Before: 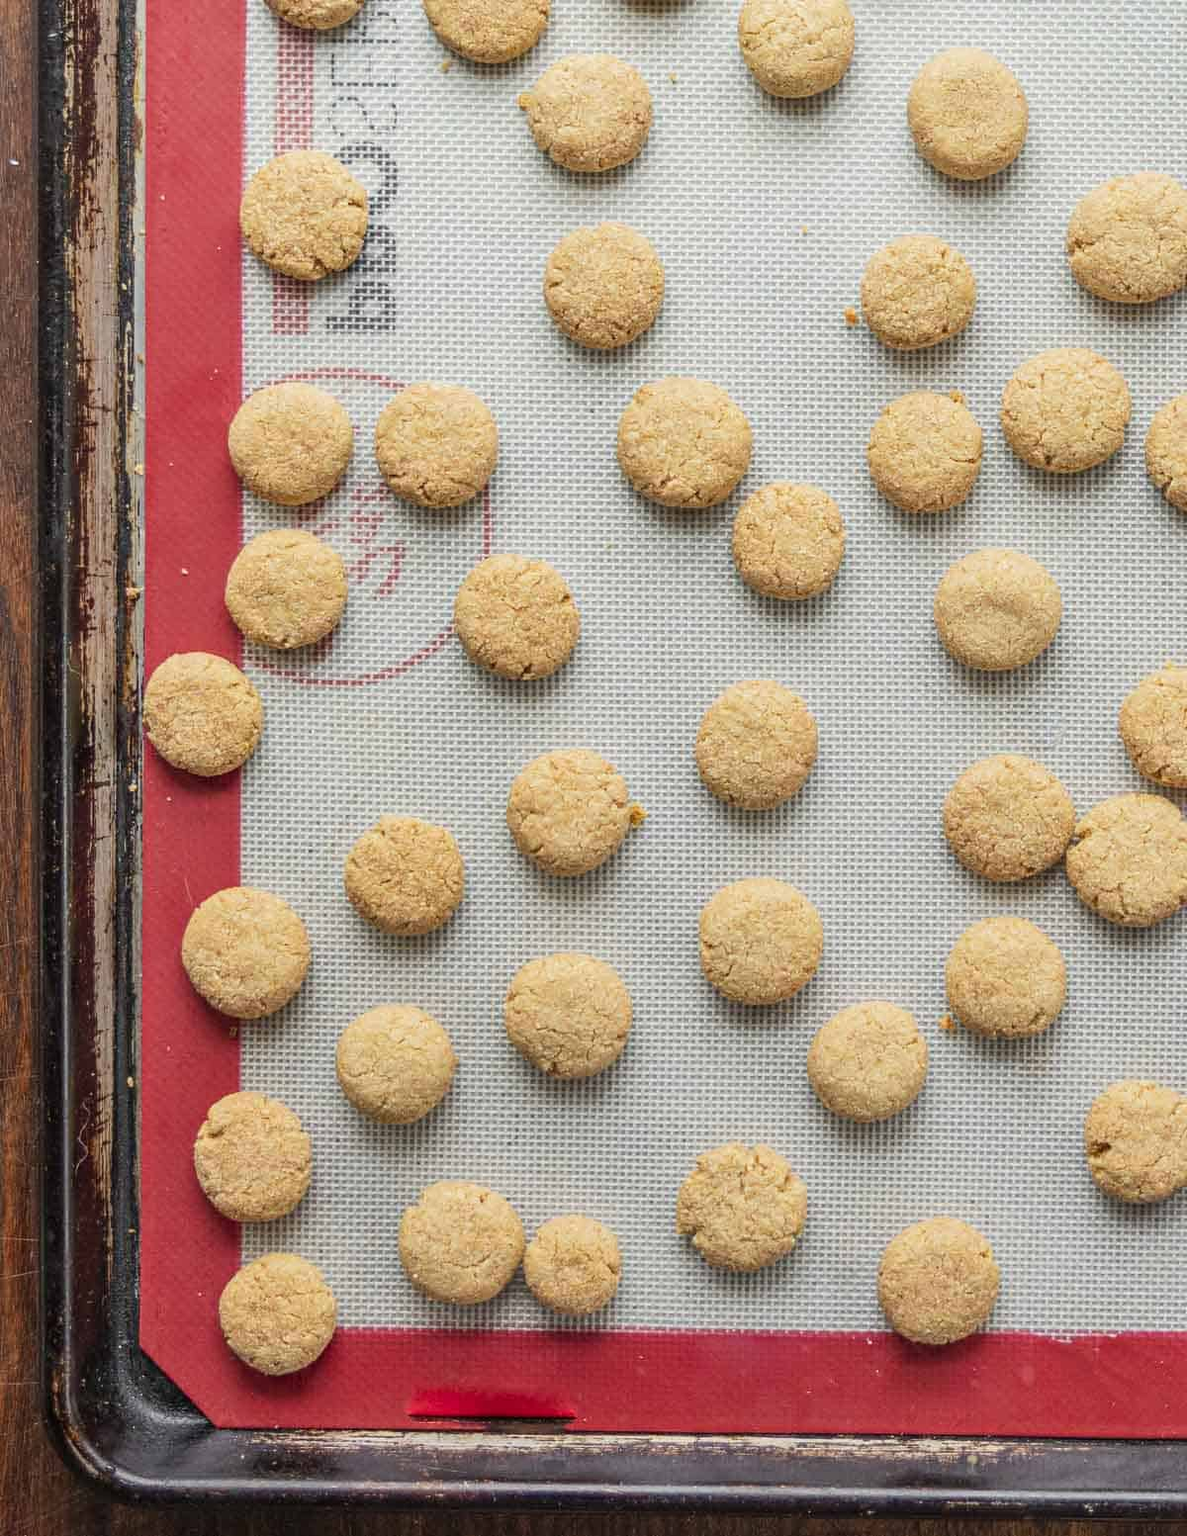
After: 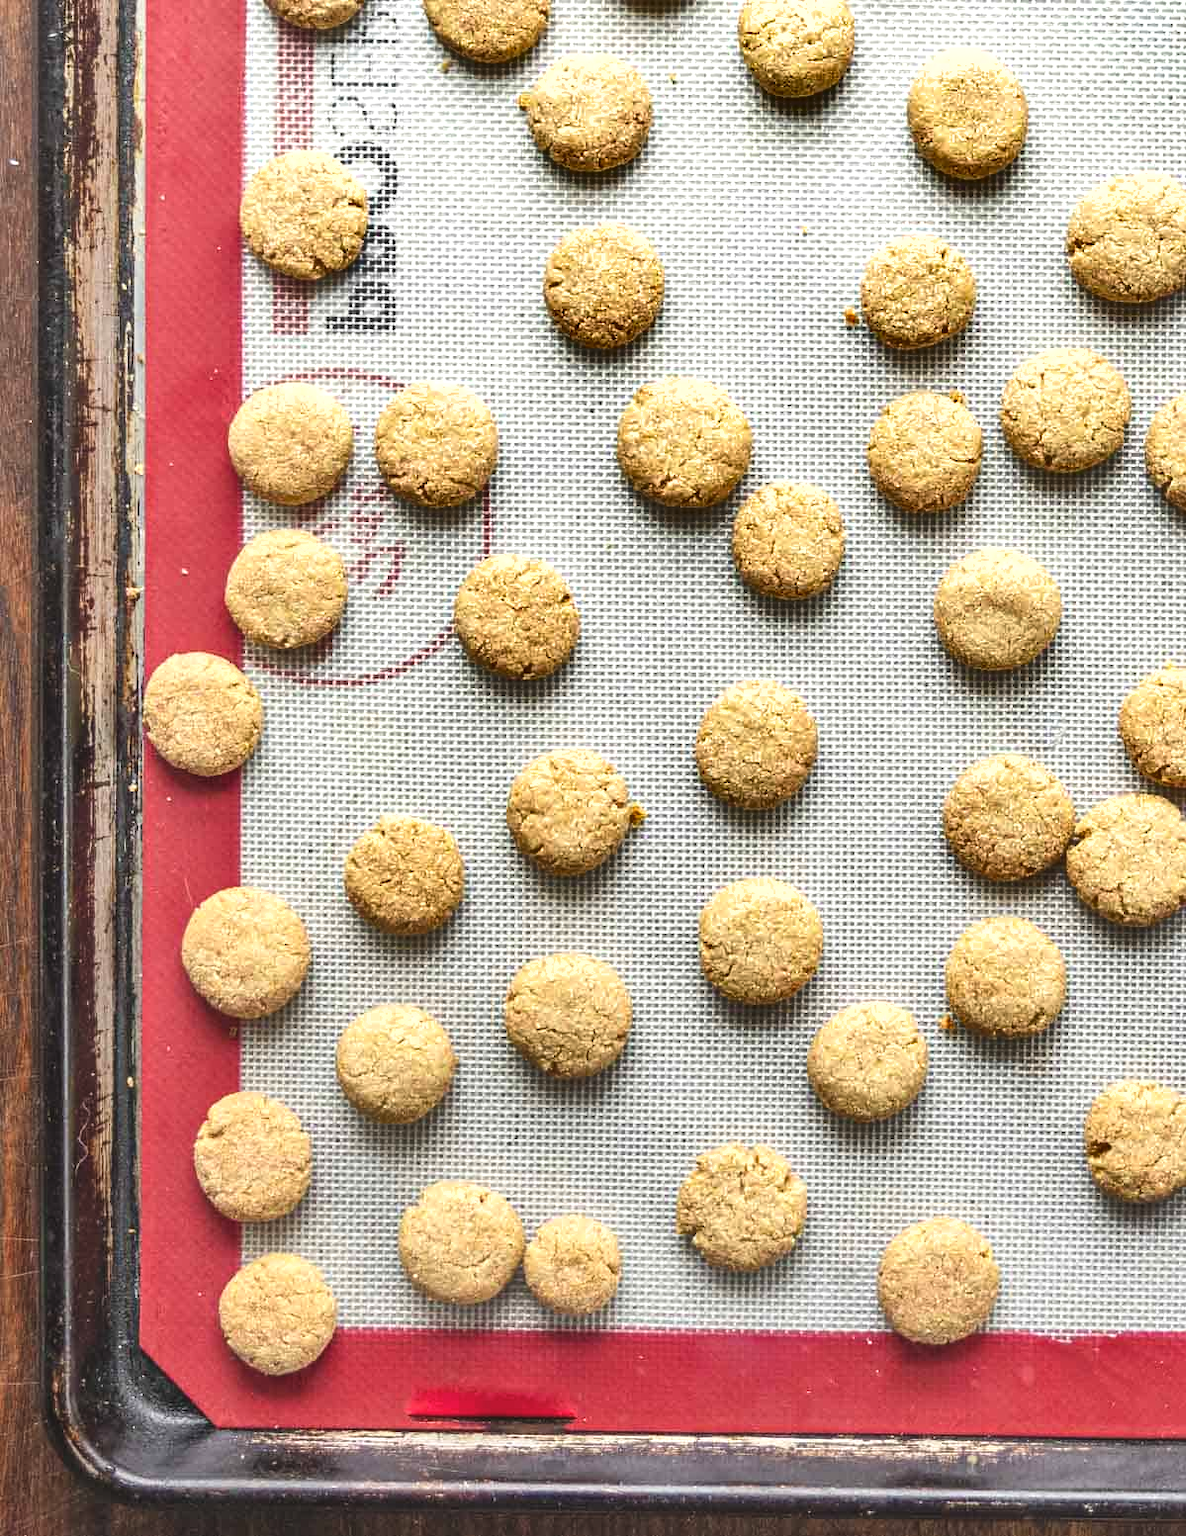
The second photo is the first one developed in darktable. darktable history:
shadows and highlights: shadows 40.26, highlights -54.86, low approximation 0.01, soften with gaussian
exposure: black level correction -0.005, exposure 0.62 EV, compensate exposure bias true, compensate highlight preservation false
